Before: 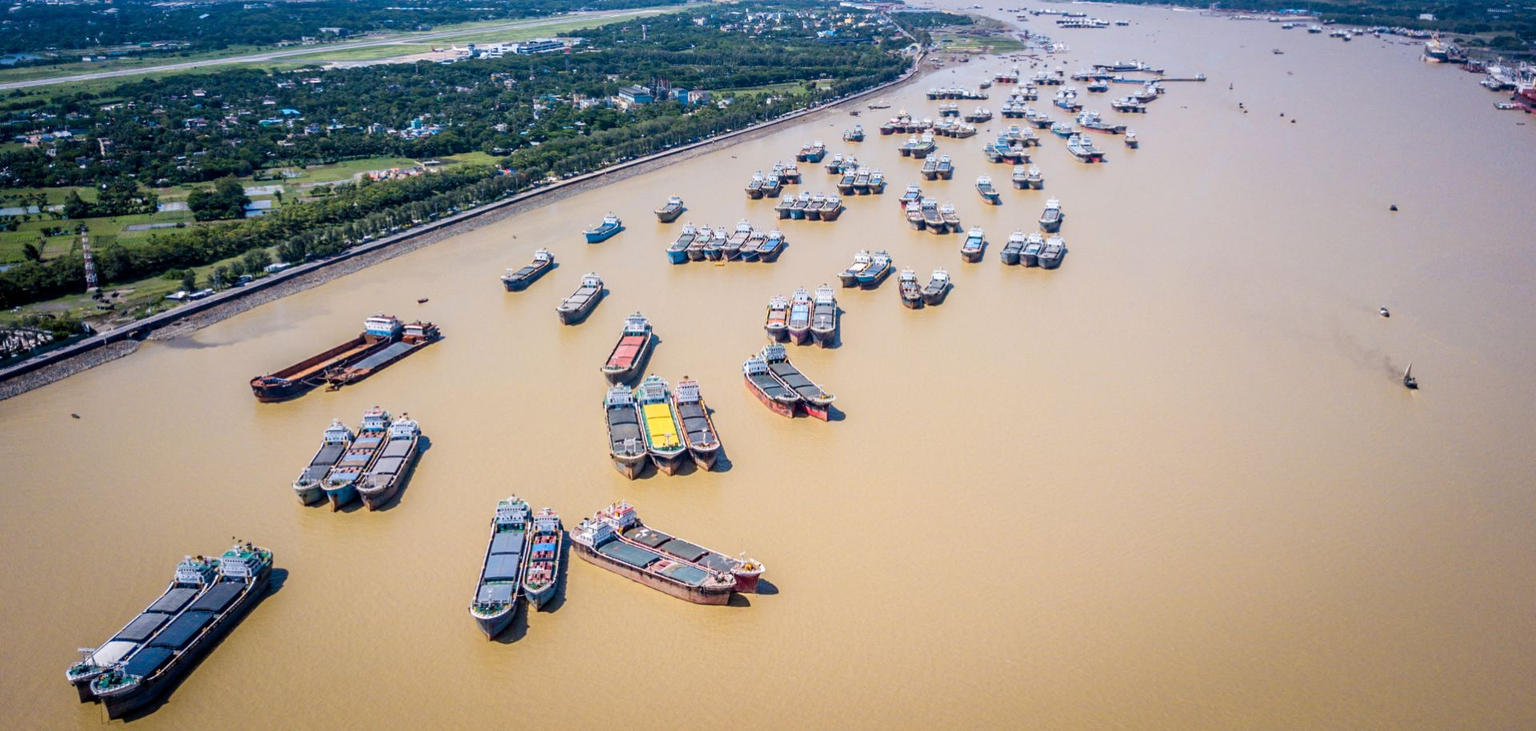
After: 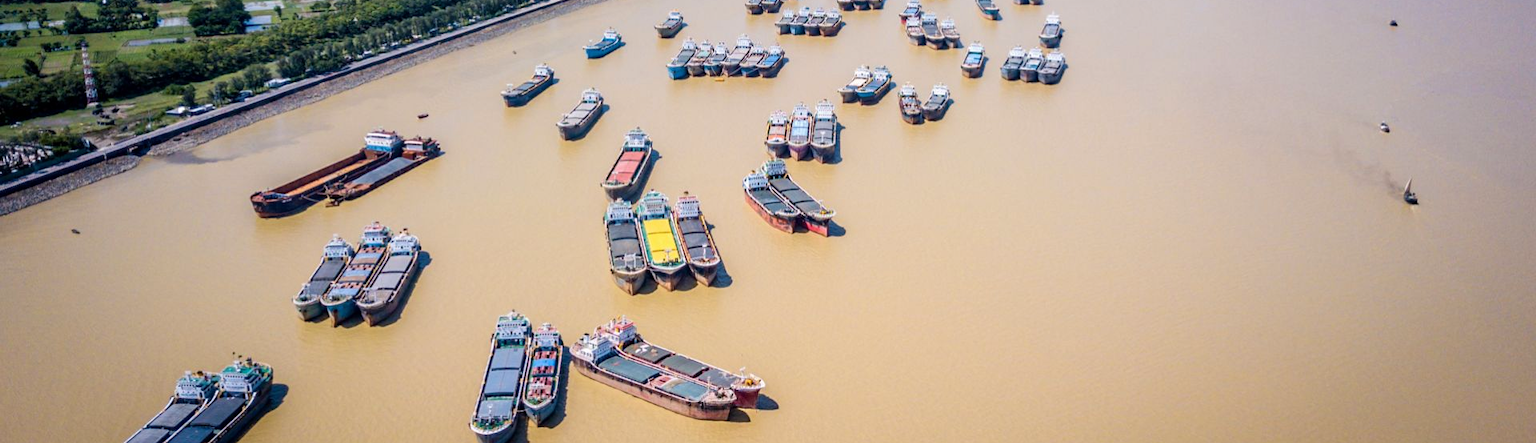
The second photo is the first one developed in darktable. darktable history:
velvia: strength 9.25%
crop and rotate: top 25.357%, bottom 13.942%
